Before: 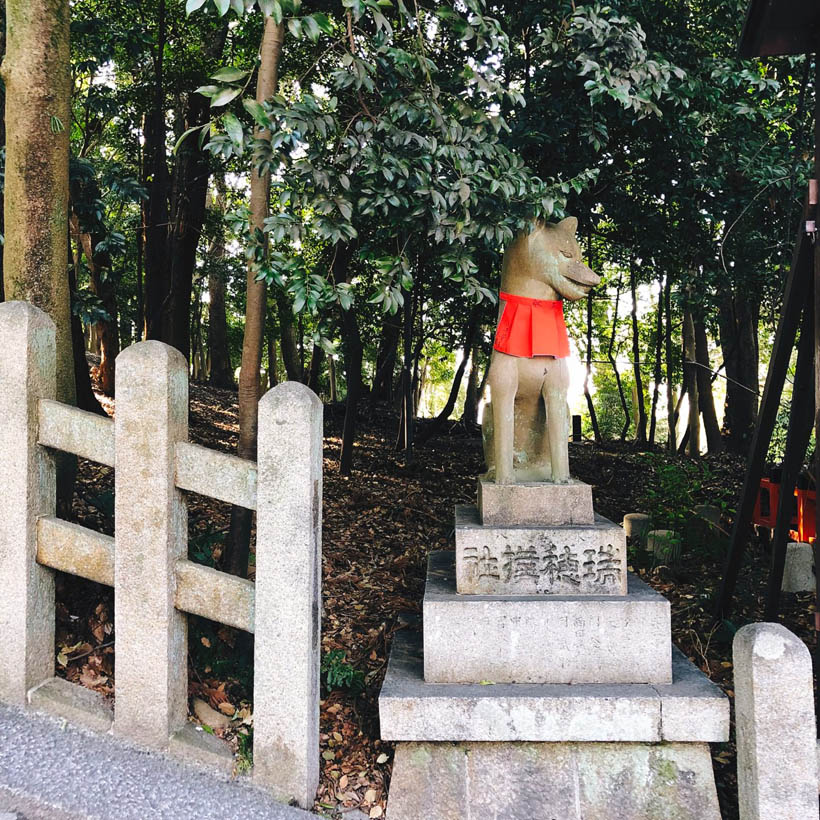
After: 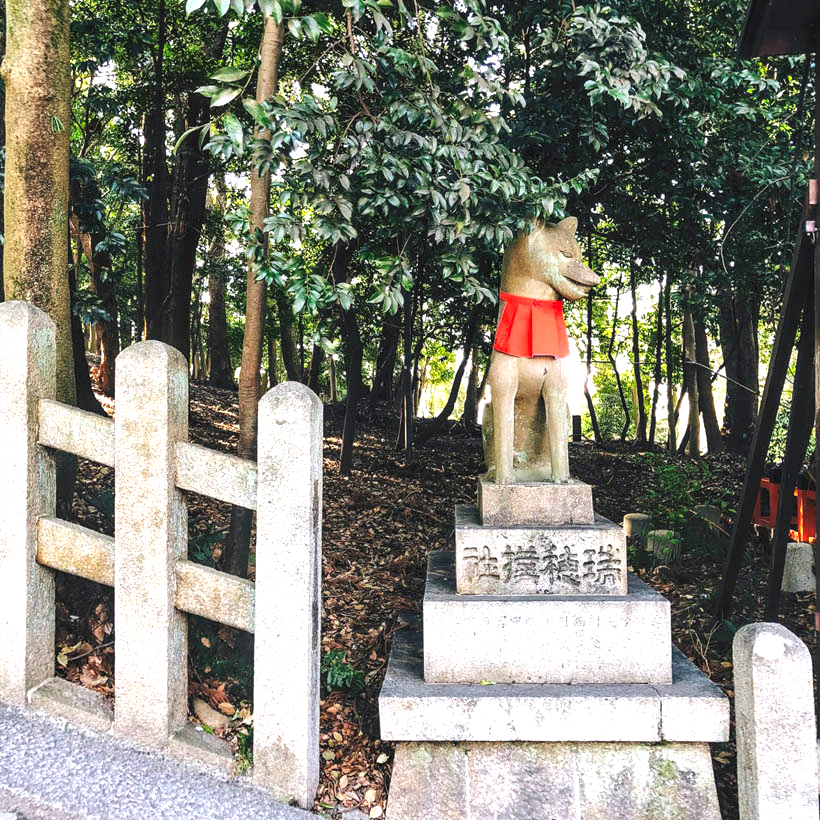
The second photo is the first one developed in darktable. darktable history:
local contrast: detail 130%
exposure: exposure 0.6 EV, compensate highlight preservation false
